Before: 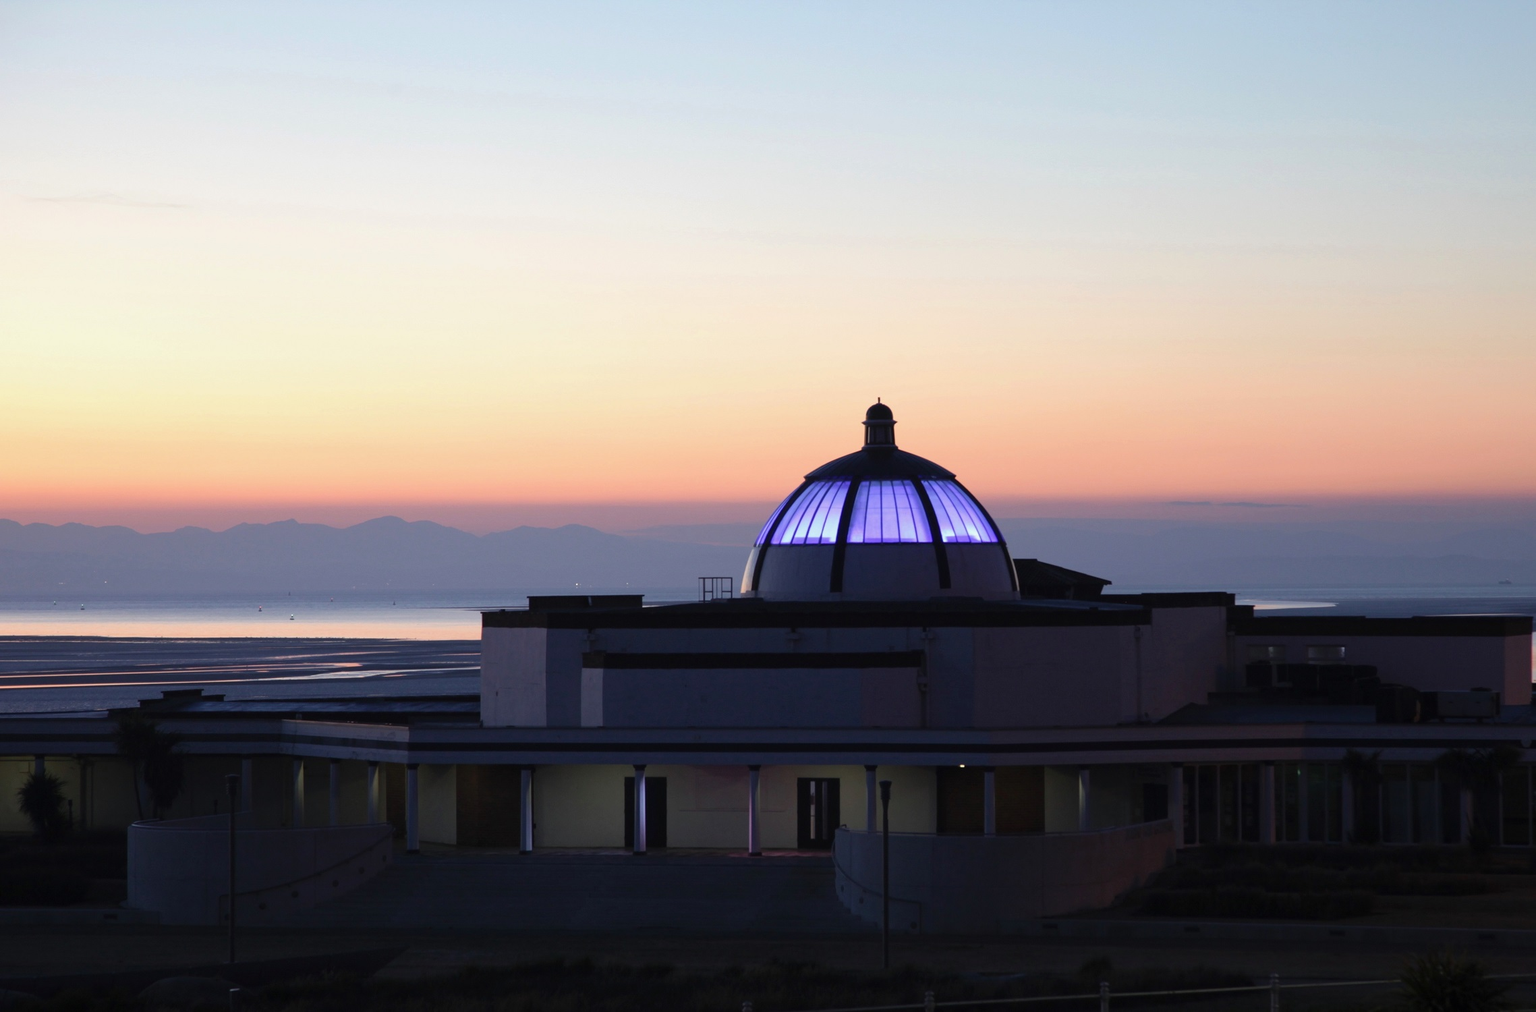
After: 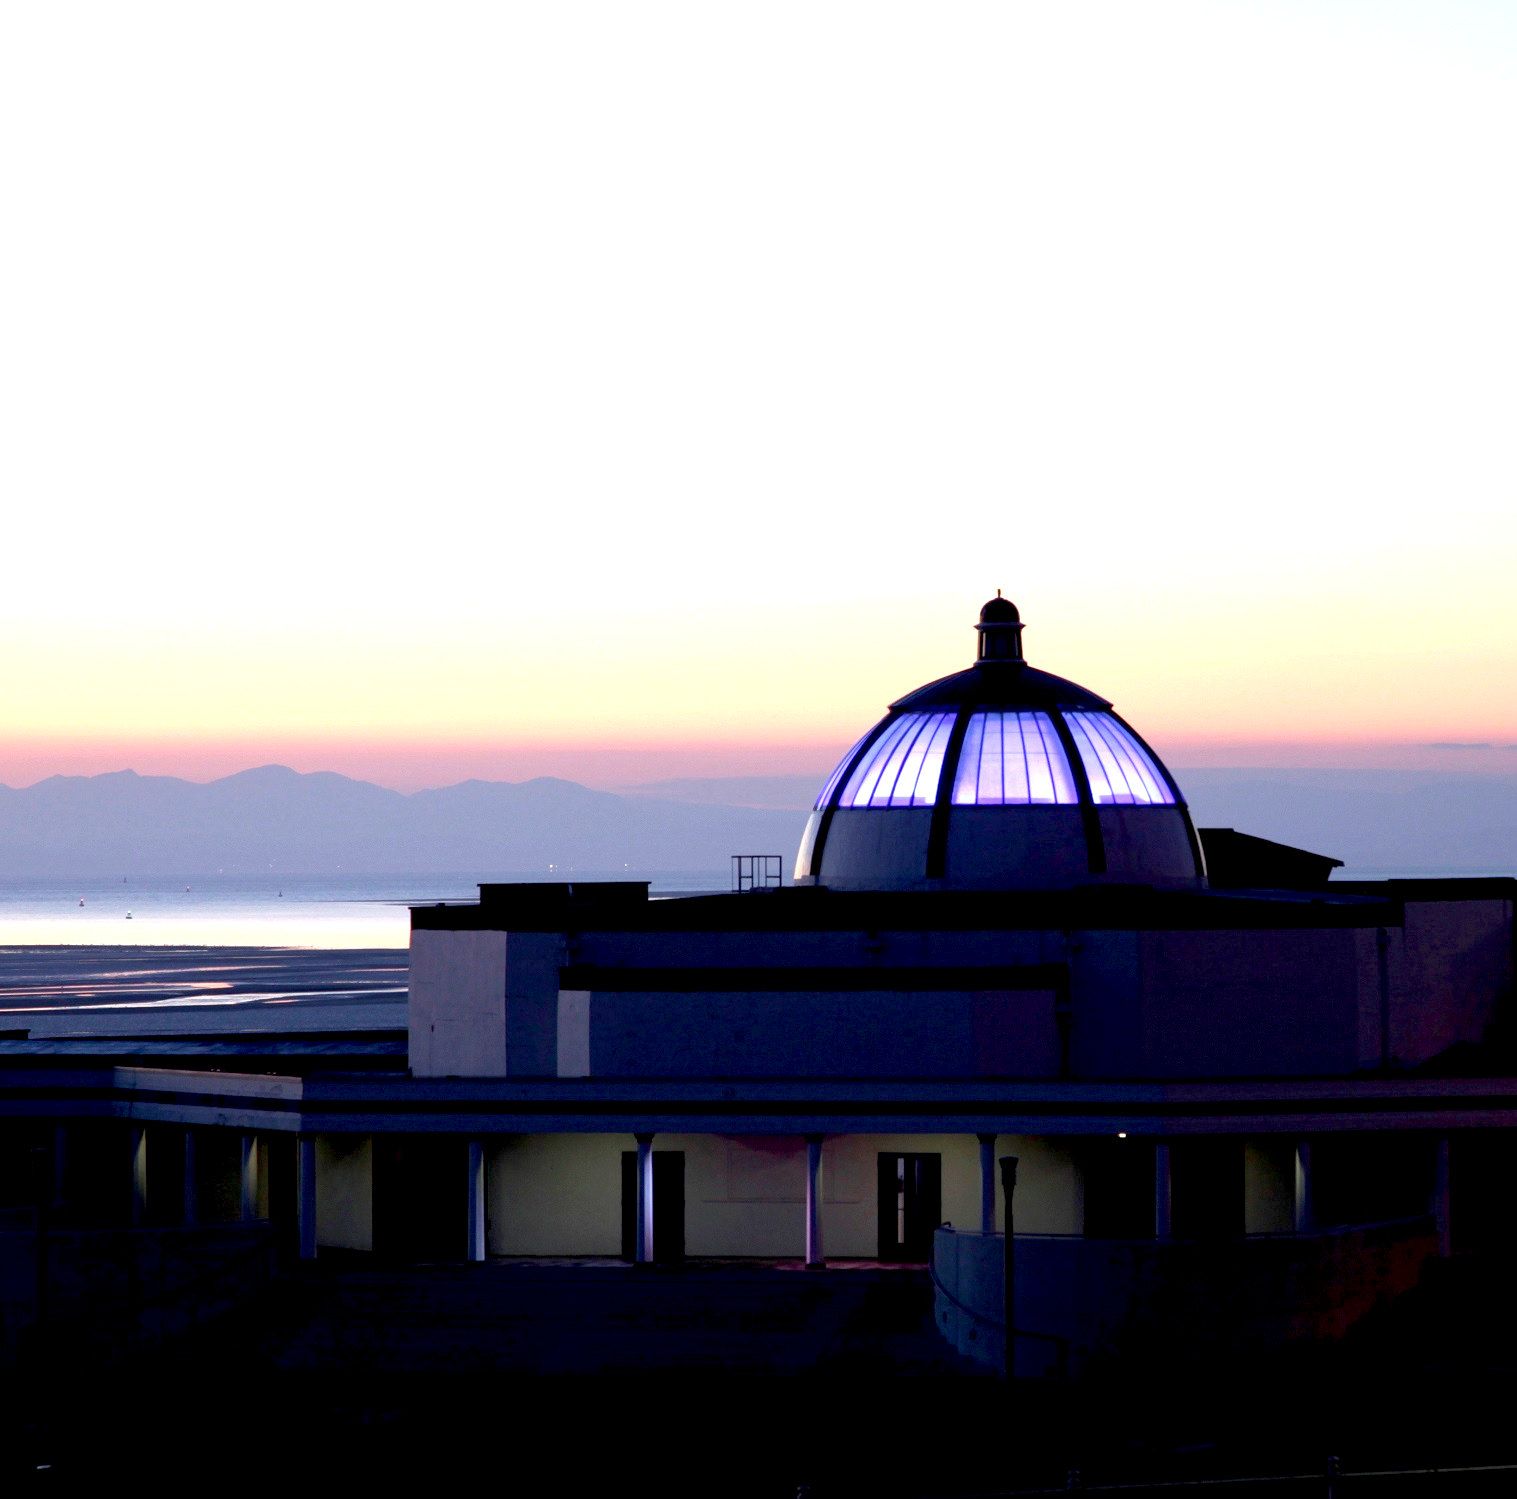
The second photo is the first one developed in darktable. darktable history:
exposure: black level correction 0.01, exposure 1 EV, compensate highlight preservation false
crop and rotate: left 13.37%, right 20.005%
